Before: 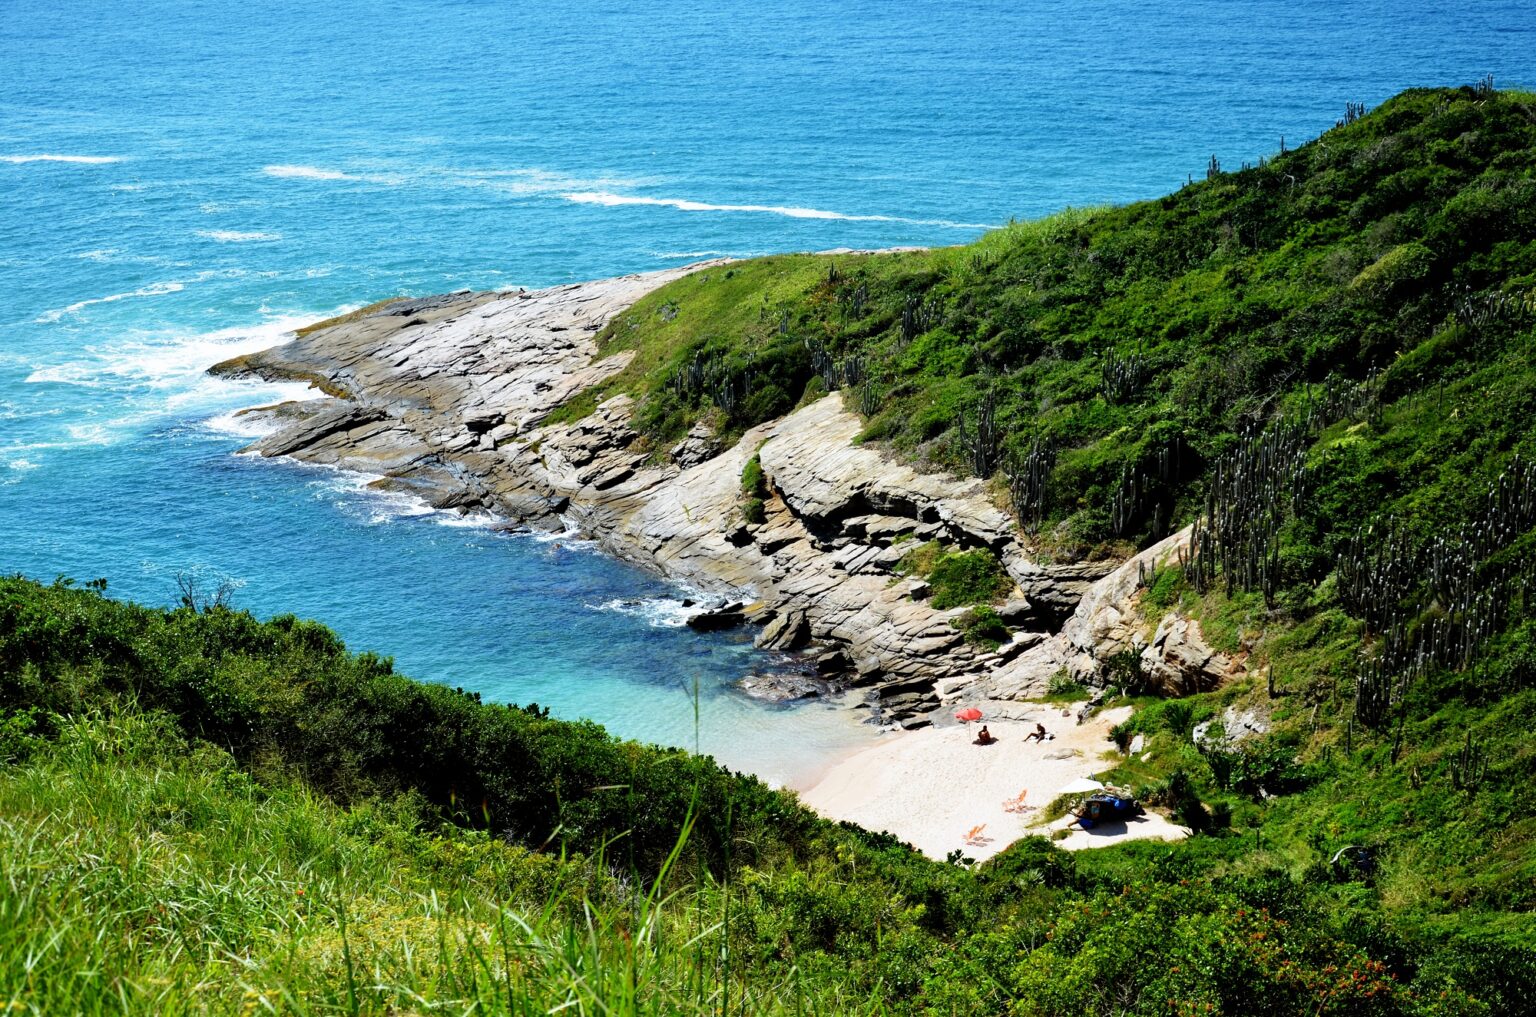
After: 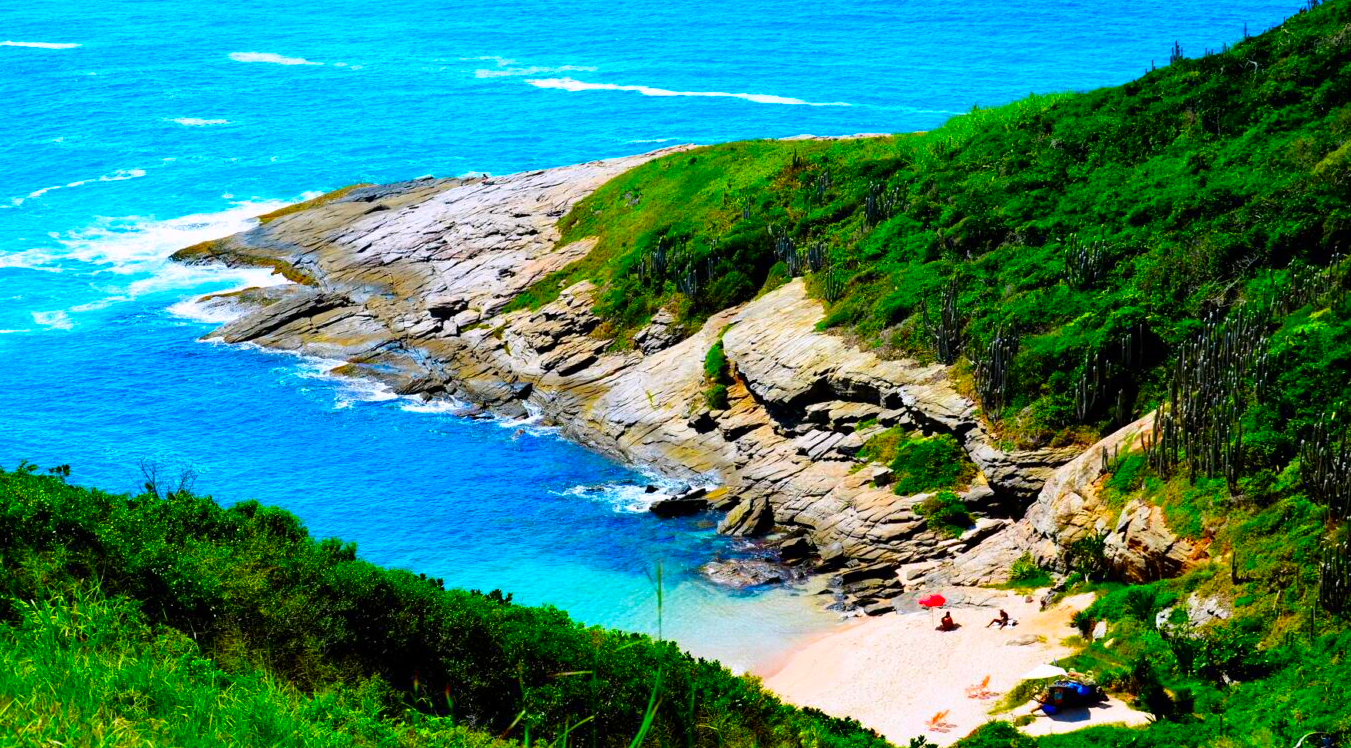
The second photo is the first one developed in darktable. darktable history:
crop and rotate: left 2.425%, top 11.305%, right 9.6%, bottom 15.08%
color correction: highlights a* 1.59, highlights b* -1.7, saturation 2.48
